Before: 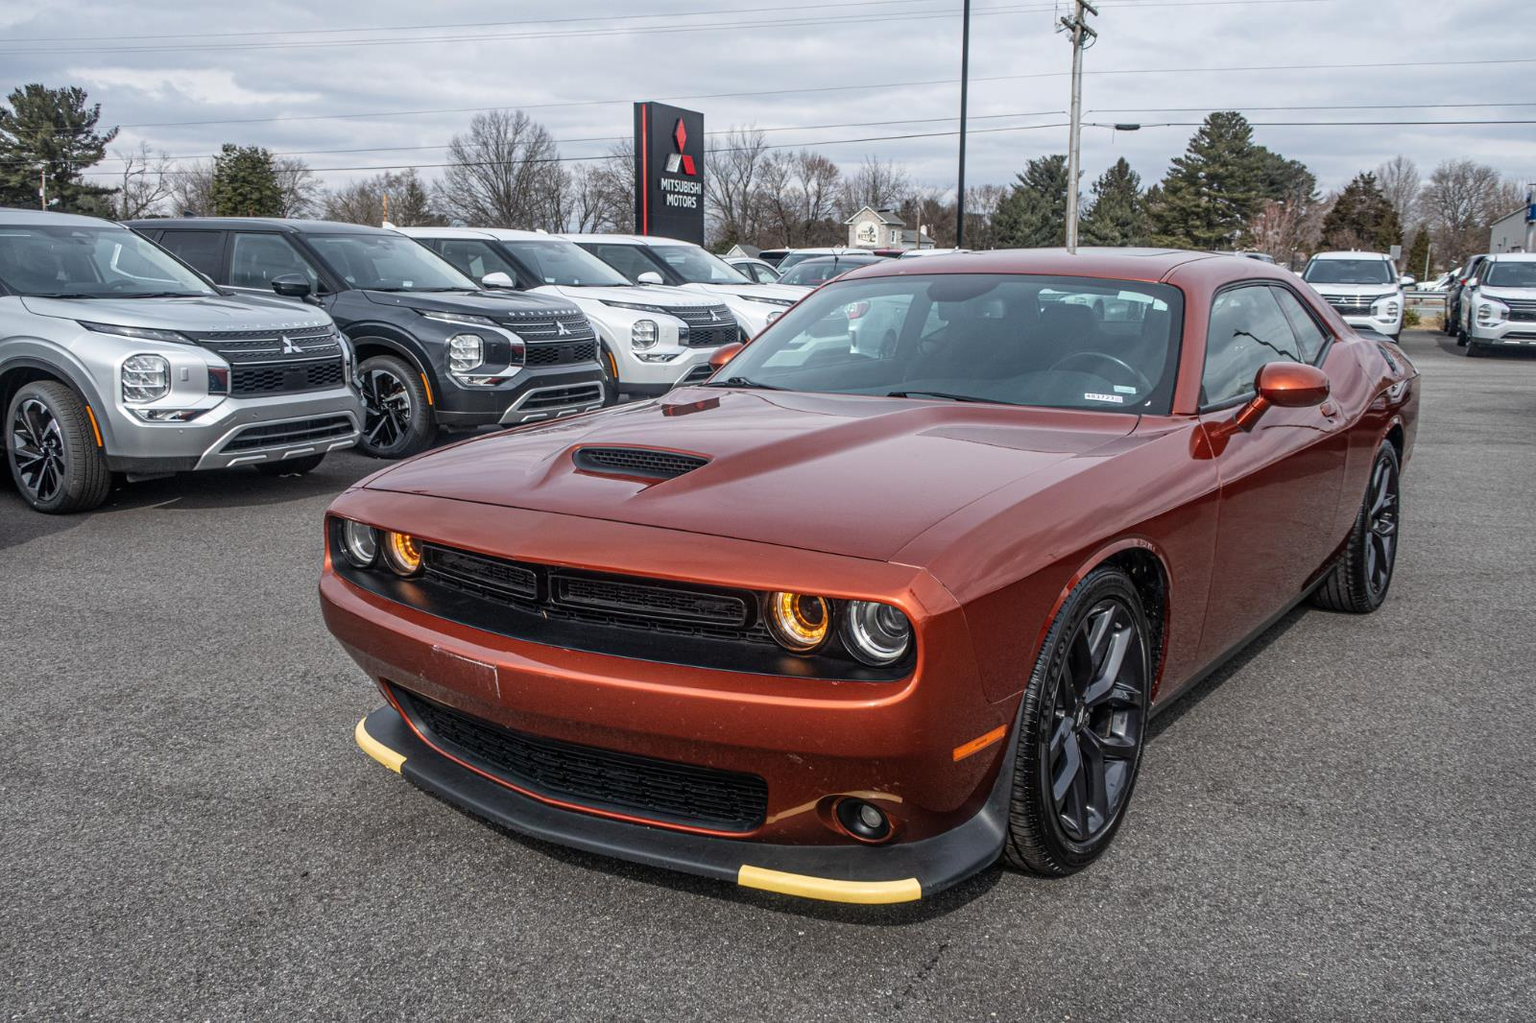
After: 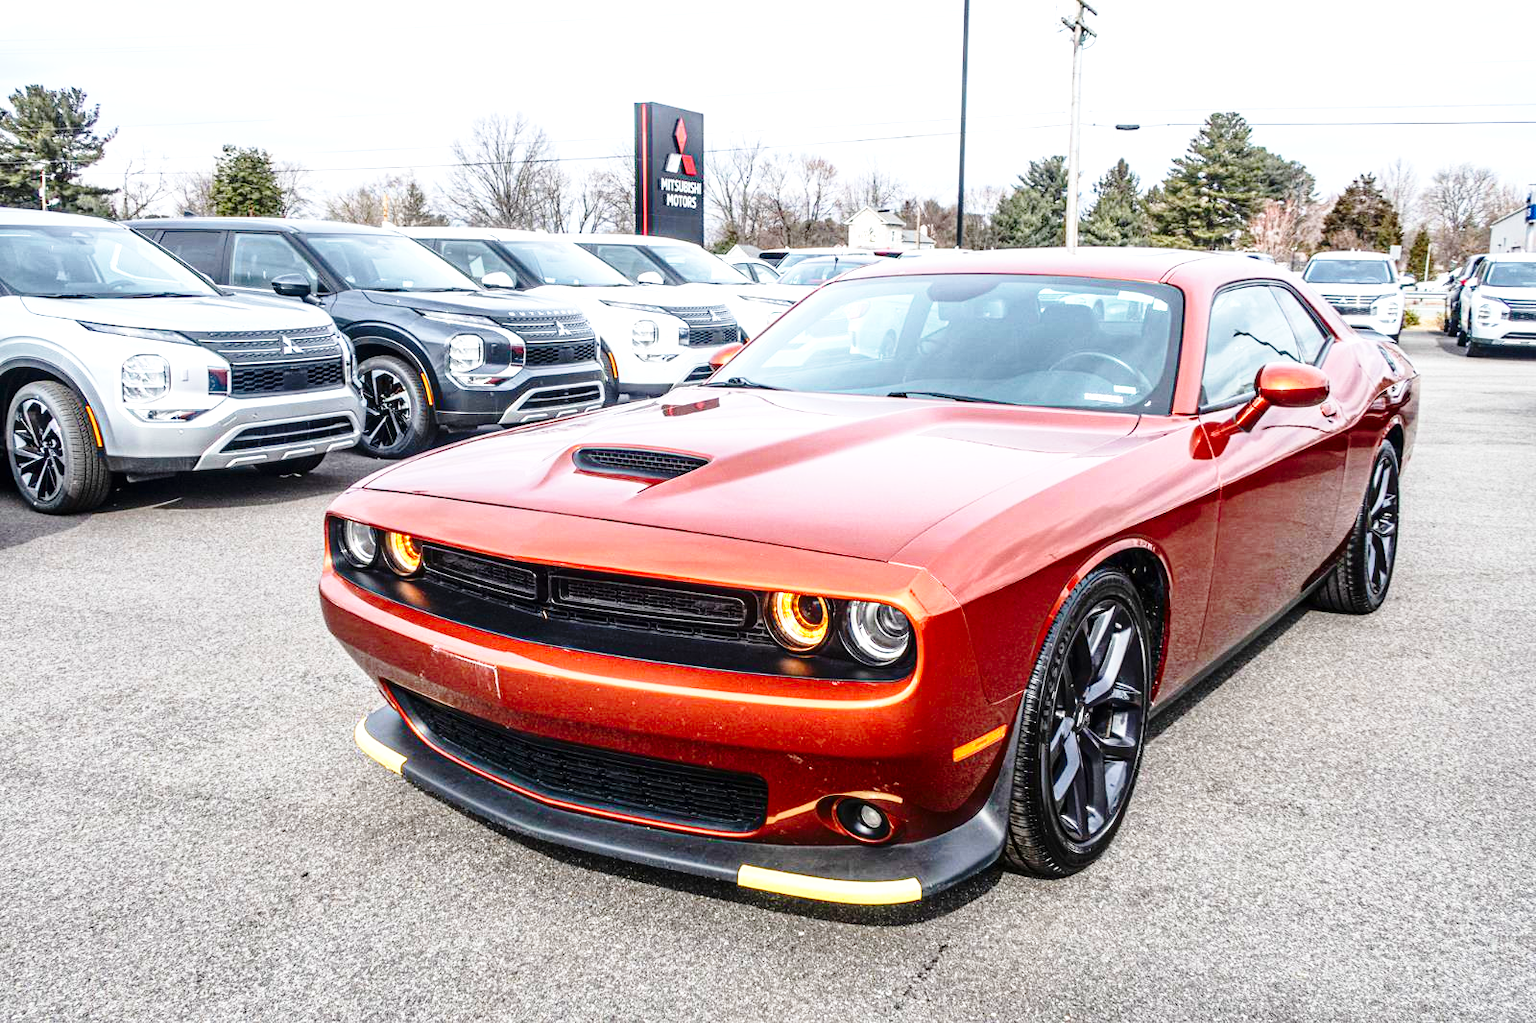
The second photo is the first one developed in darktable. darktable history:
base curve: curves: ch0 [(0, 0) (0.028, 0.03) (0.121, 0.232) (0.46, 0.748) (0.859, 0.968) (1, 1)], preserve colors none
contrast brightness saturation: contrast 0.13, brightness -0.05, saturation 0.16
exposure: exposure 1 EV, compensate highlight preservation false
